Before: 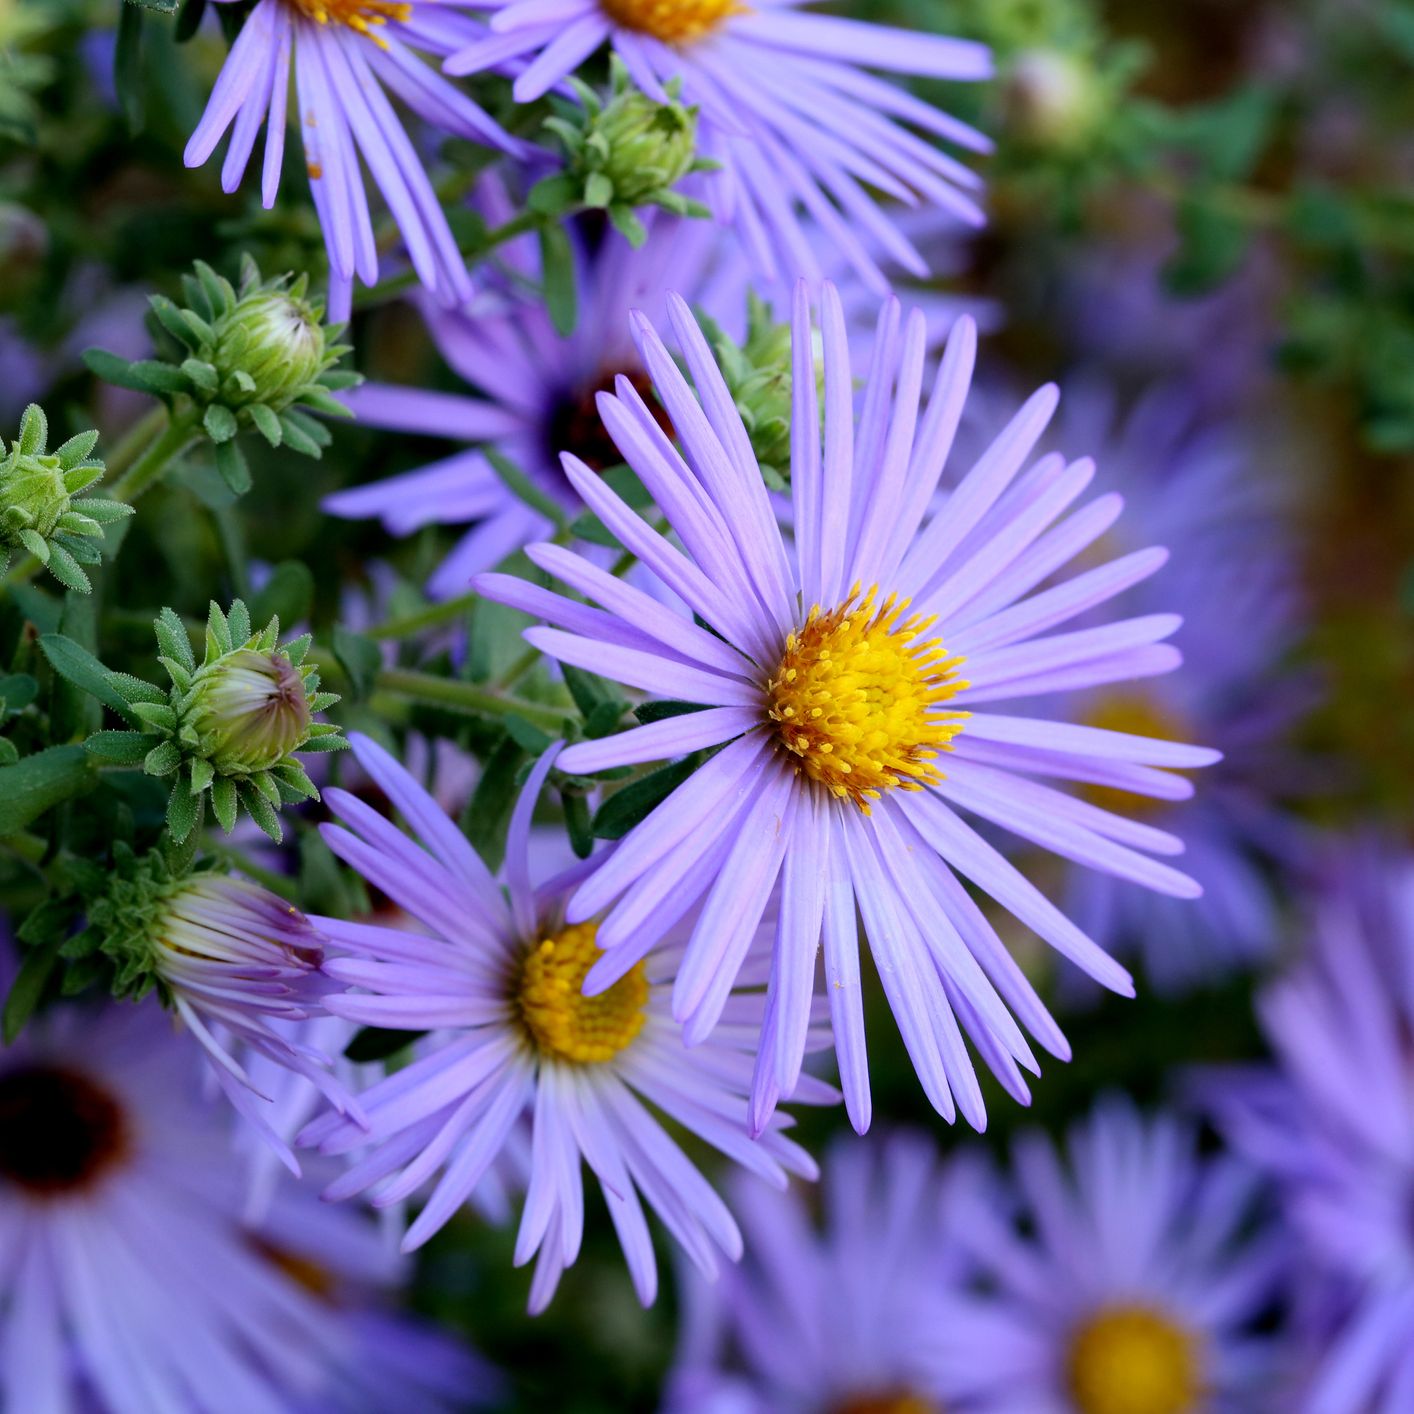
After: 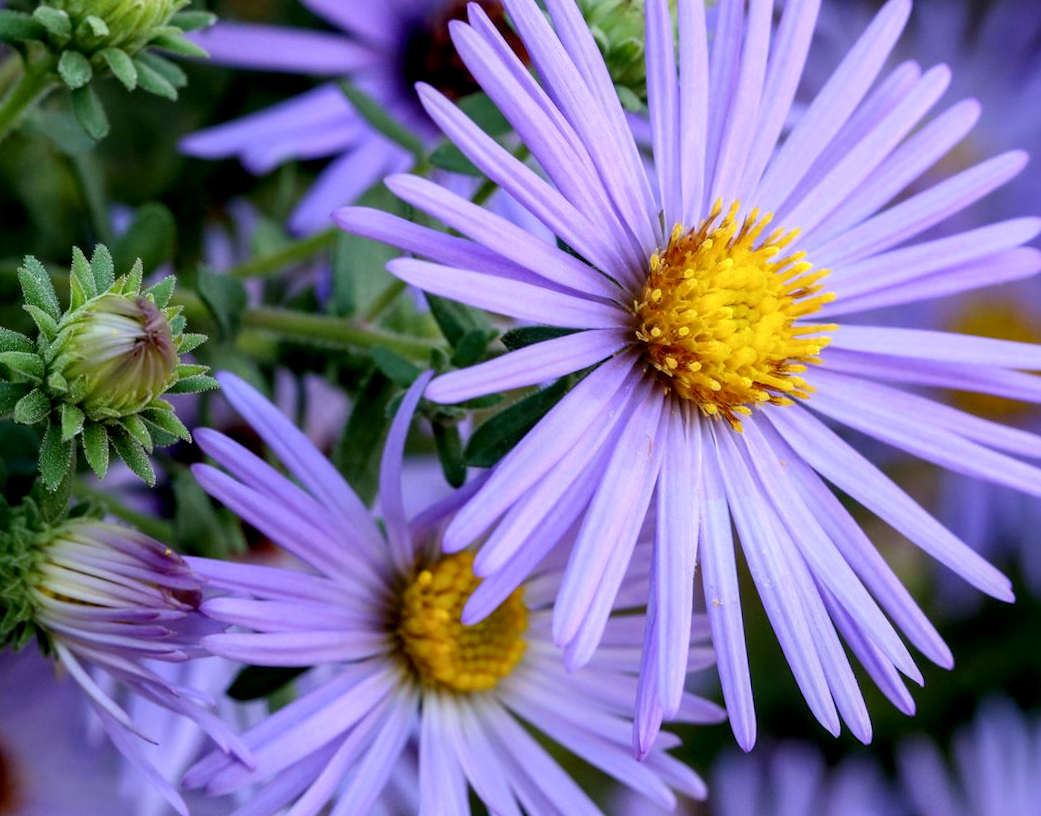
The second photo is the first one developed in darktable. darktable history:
rotate and perspective: rotation -2.56°, automatic cropping off
crop: left 11.123%, top 27.61%, right 18.3%, bottom 17.034%
local contrast: detail 130%
